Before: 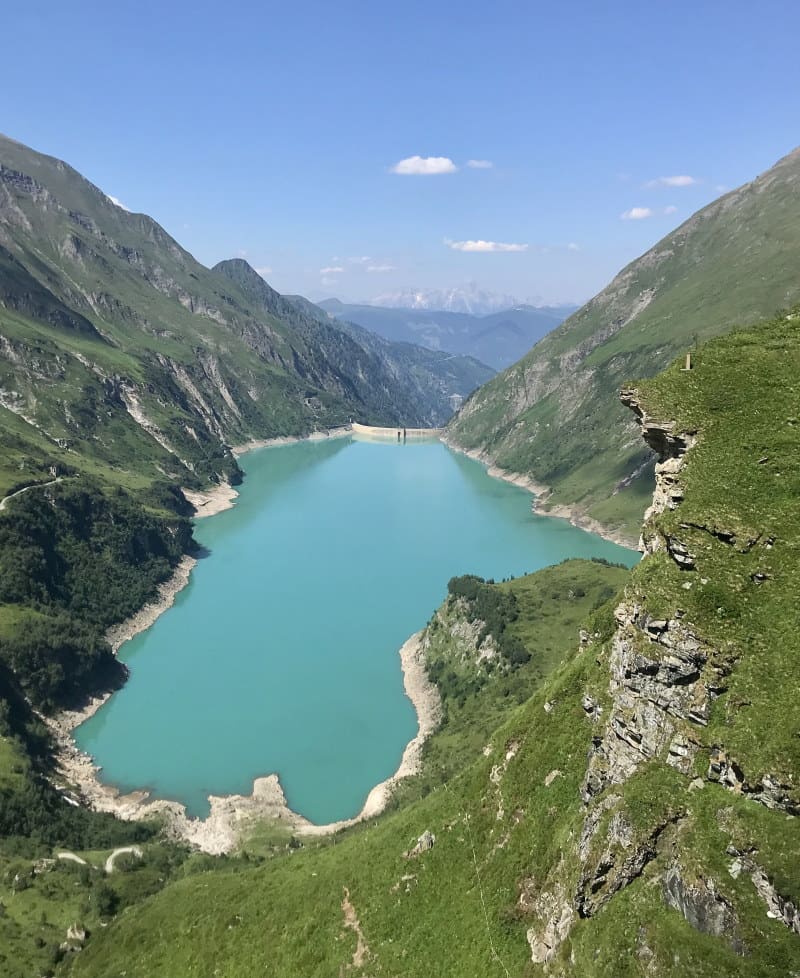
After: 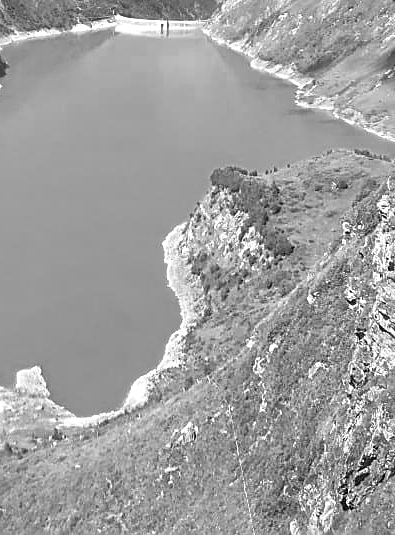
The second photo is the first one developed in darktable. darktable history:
crop: left 29.672%, top 41.786%, right 20.851%, bottom 3.487%
local contrast: detail 110%
color zones: curves: ch0 [(0.002, 0.429) (0.121, 0.212) (0.198, 0.113) (0.276, 0.344) (0.331, 0.541) (0.41, 0.56) (0.482, 0.289) (0.619, 0.227) (0.721, 0.18) (0.821, 0.435) (0.928, 0.555) (1, 0.587)]; ch1 [(0, 0) (0.143, 0) (0.286, 0) (0.429, 0) (0.571, 0) (0.714, 0) (0.857, 0)]
sharpen: on, module defaults
exposure: exposure 1 EV, compensate highlight preservation false
